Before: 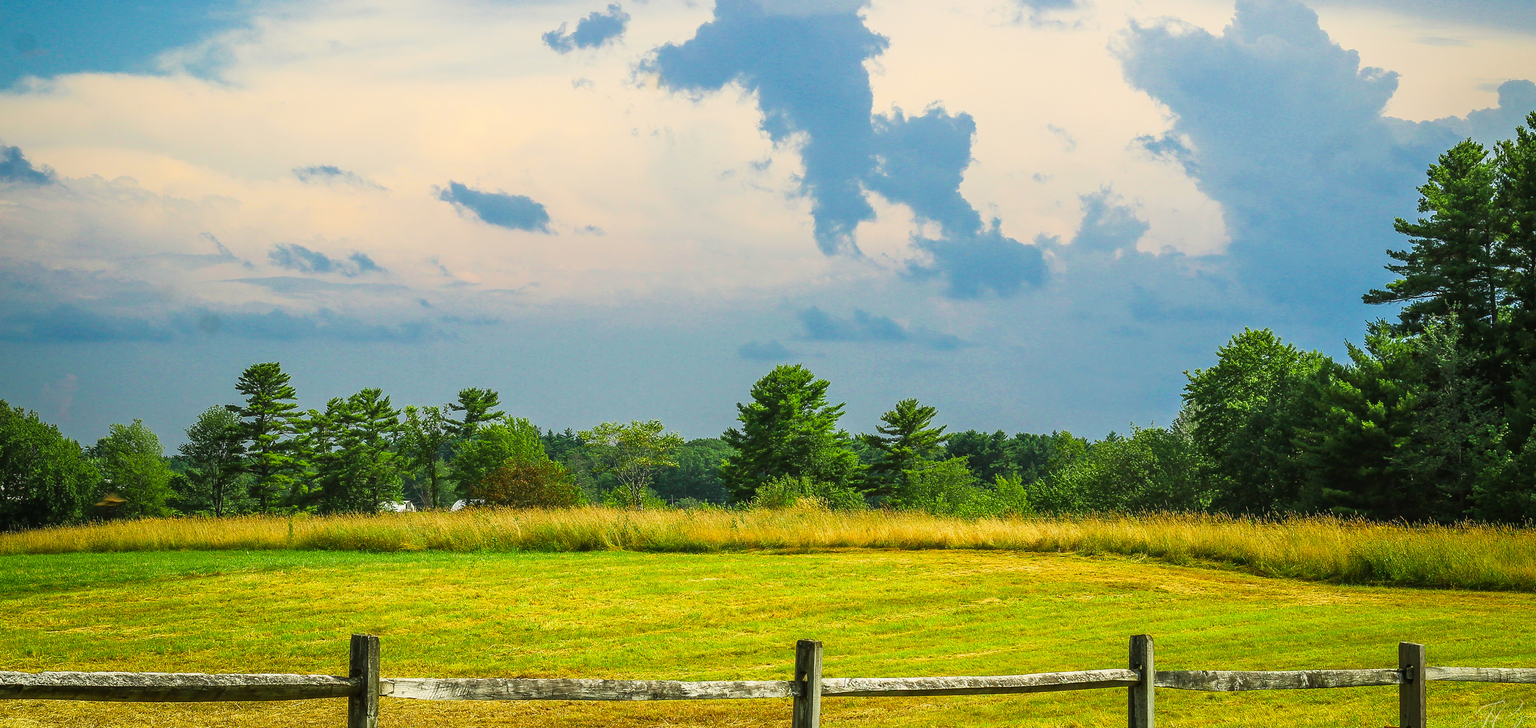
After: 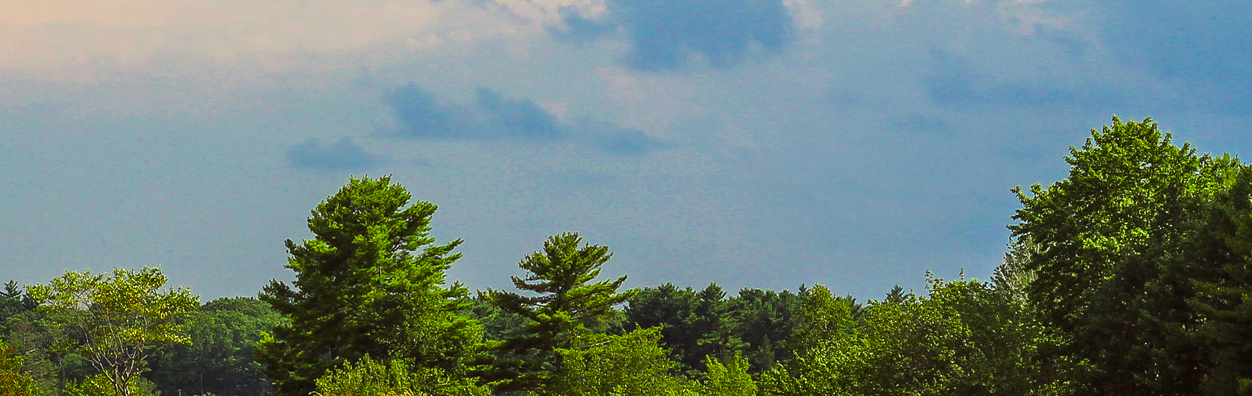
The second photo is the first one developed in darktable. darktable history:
base curve: curves: ch0 [(0, 0) (0.303, 0.277) (1, 1)], preserve colors none
crop: left 36.594%, top 35.186%, right 13.193%, bottom 31.175%
color balance rgb: shadows lift › luminance -22.039%, shadows lift › chroma 8.908%, shadows lift › hue 282.22°, power › chroma 1.538%, power › hue 28.72°, perceptual saturation grading › global saturation 0.789%, global vibrance 20%
